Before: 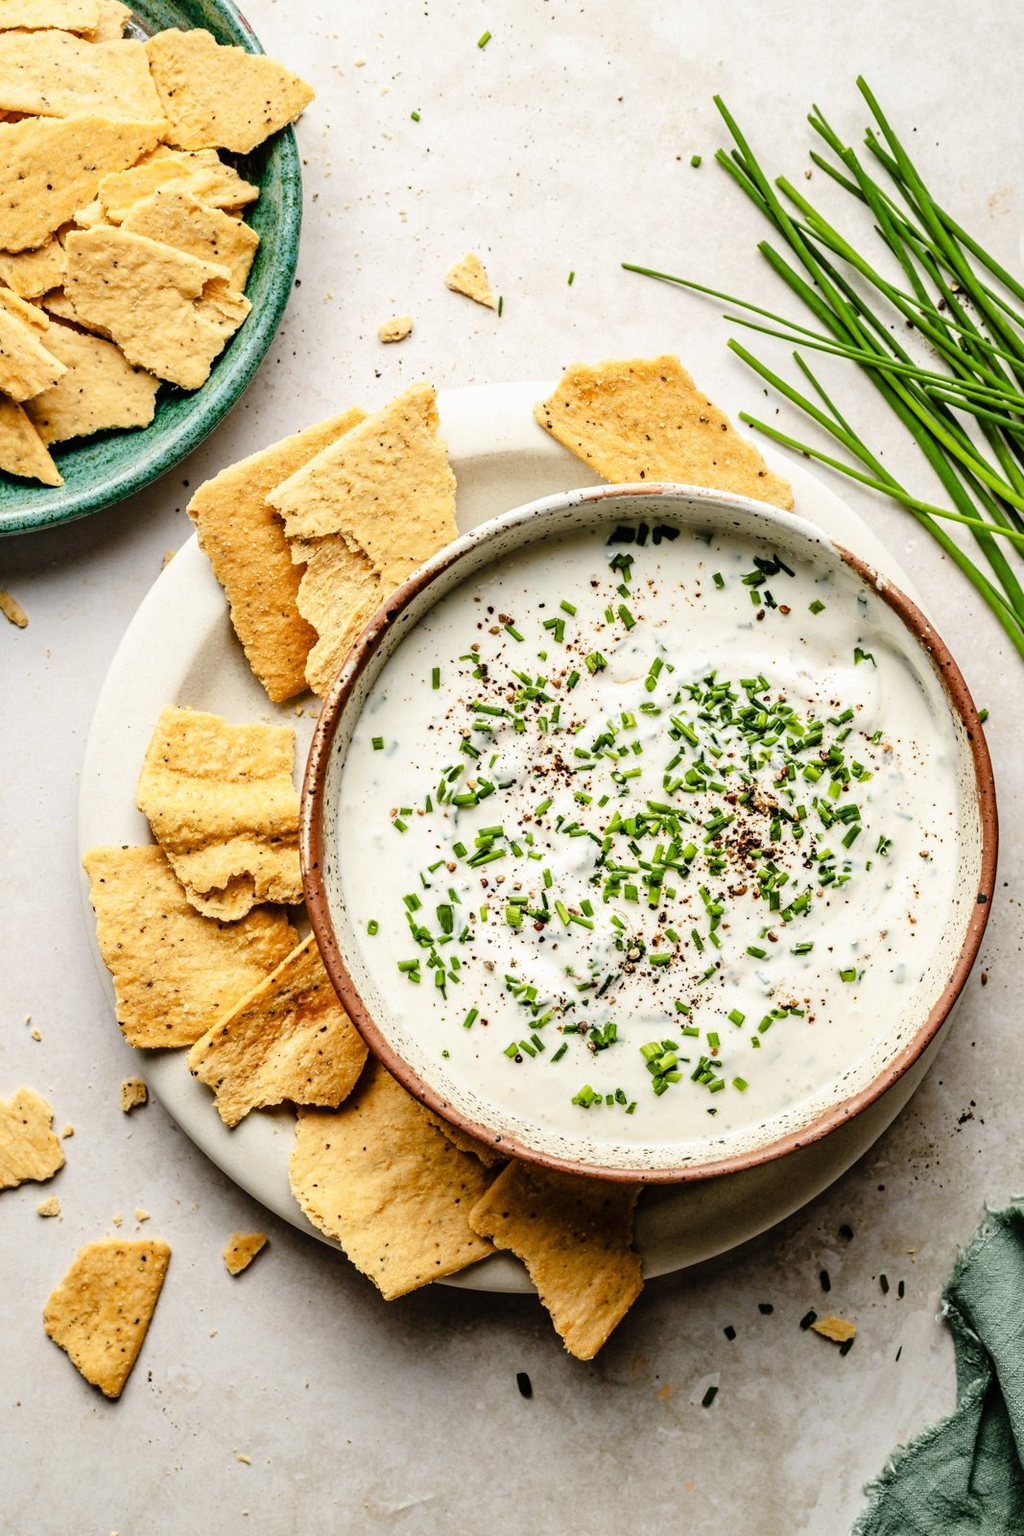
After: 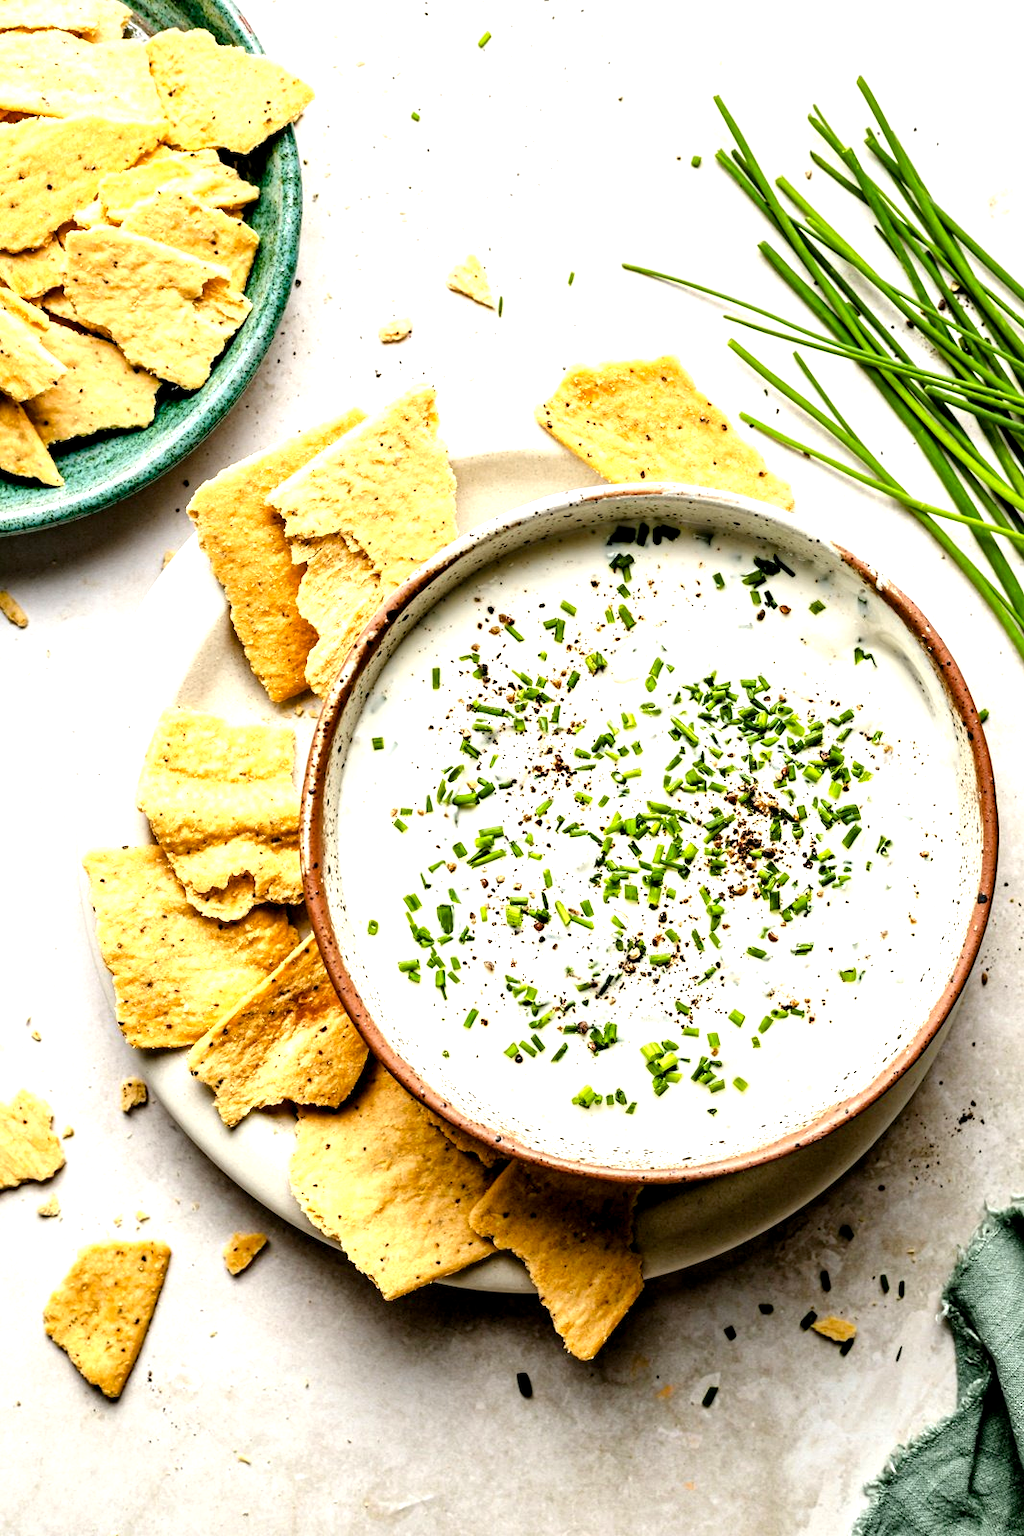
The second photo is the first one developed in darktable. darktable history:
color balance rgb: global offset › luminance -0.494%, perceptual saturation grading › global saturation 0.31%, perceptual brilliance grading › global brilliance 17.675%, contrast 5.026%
